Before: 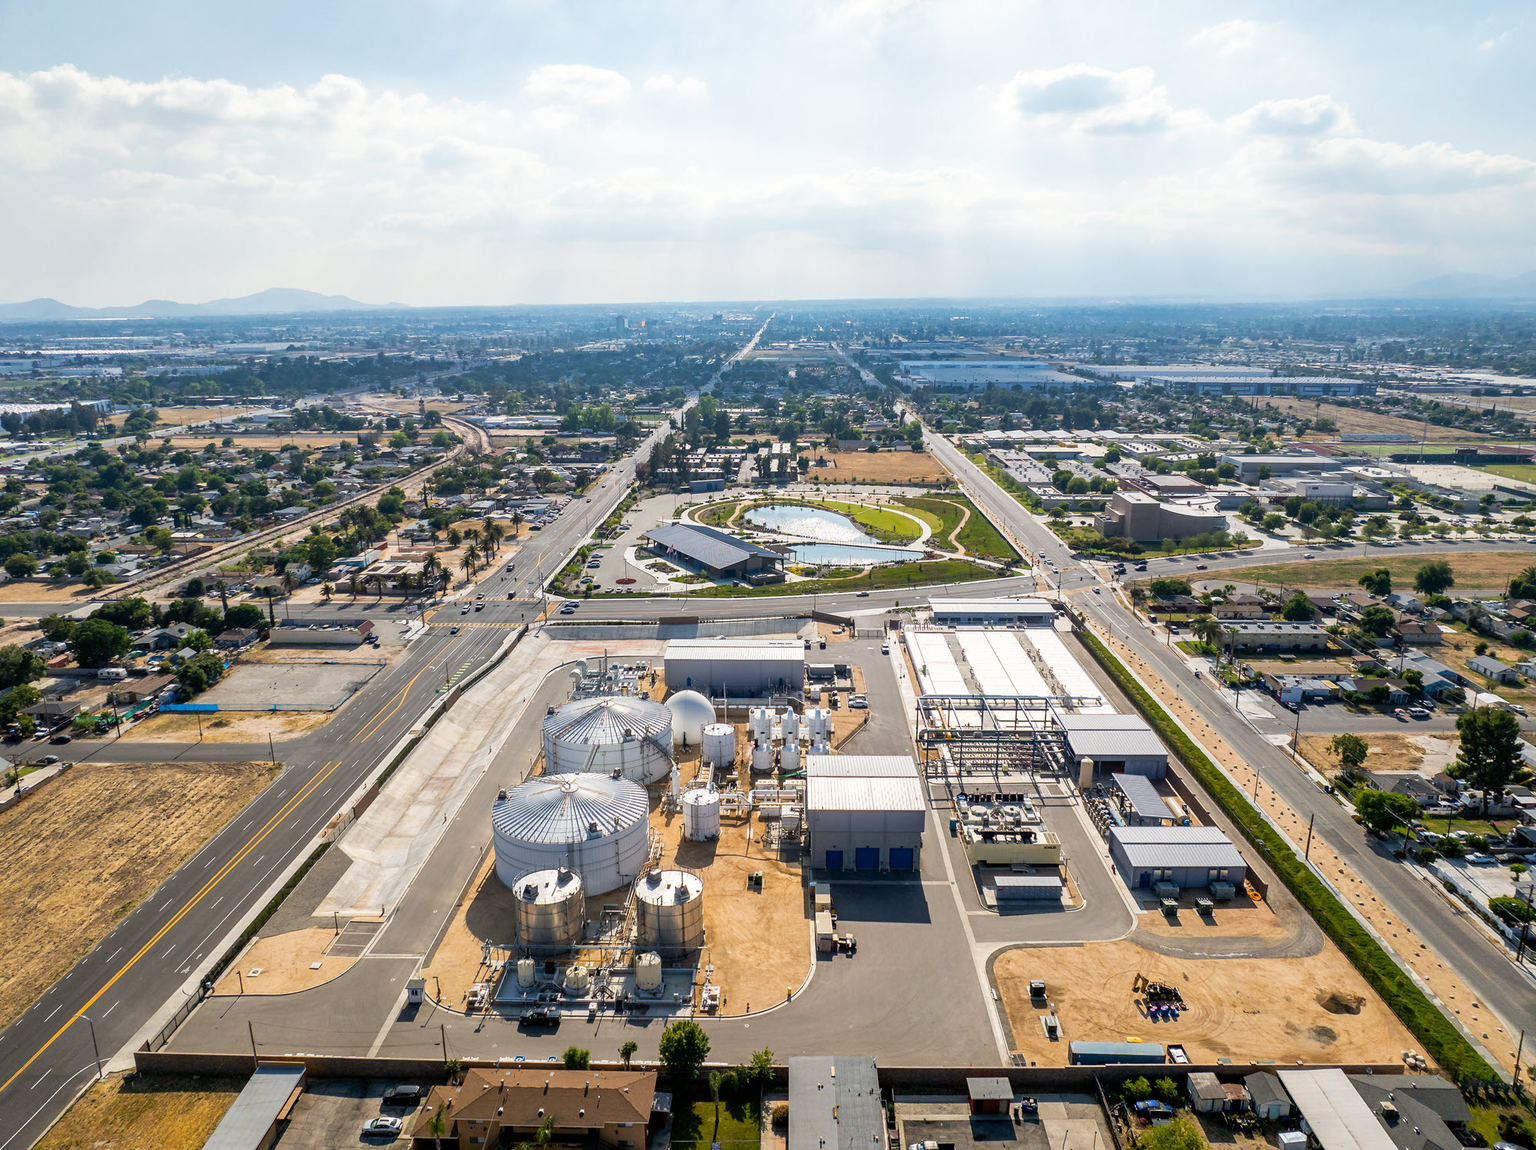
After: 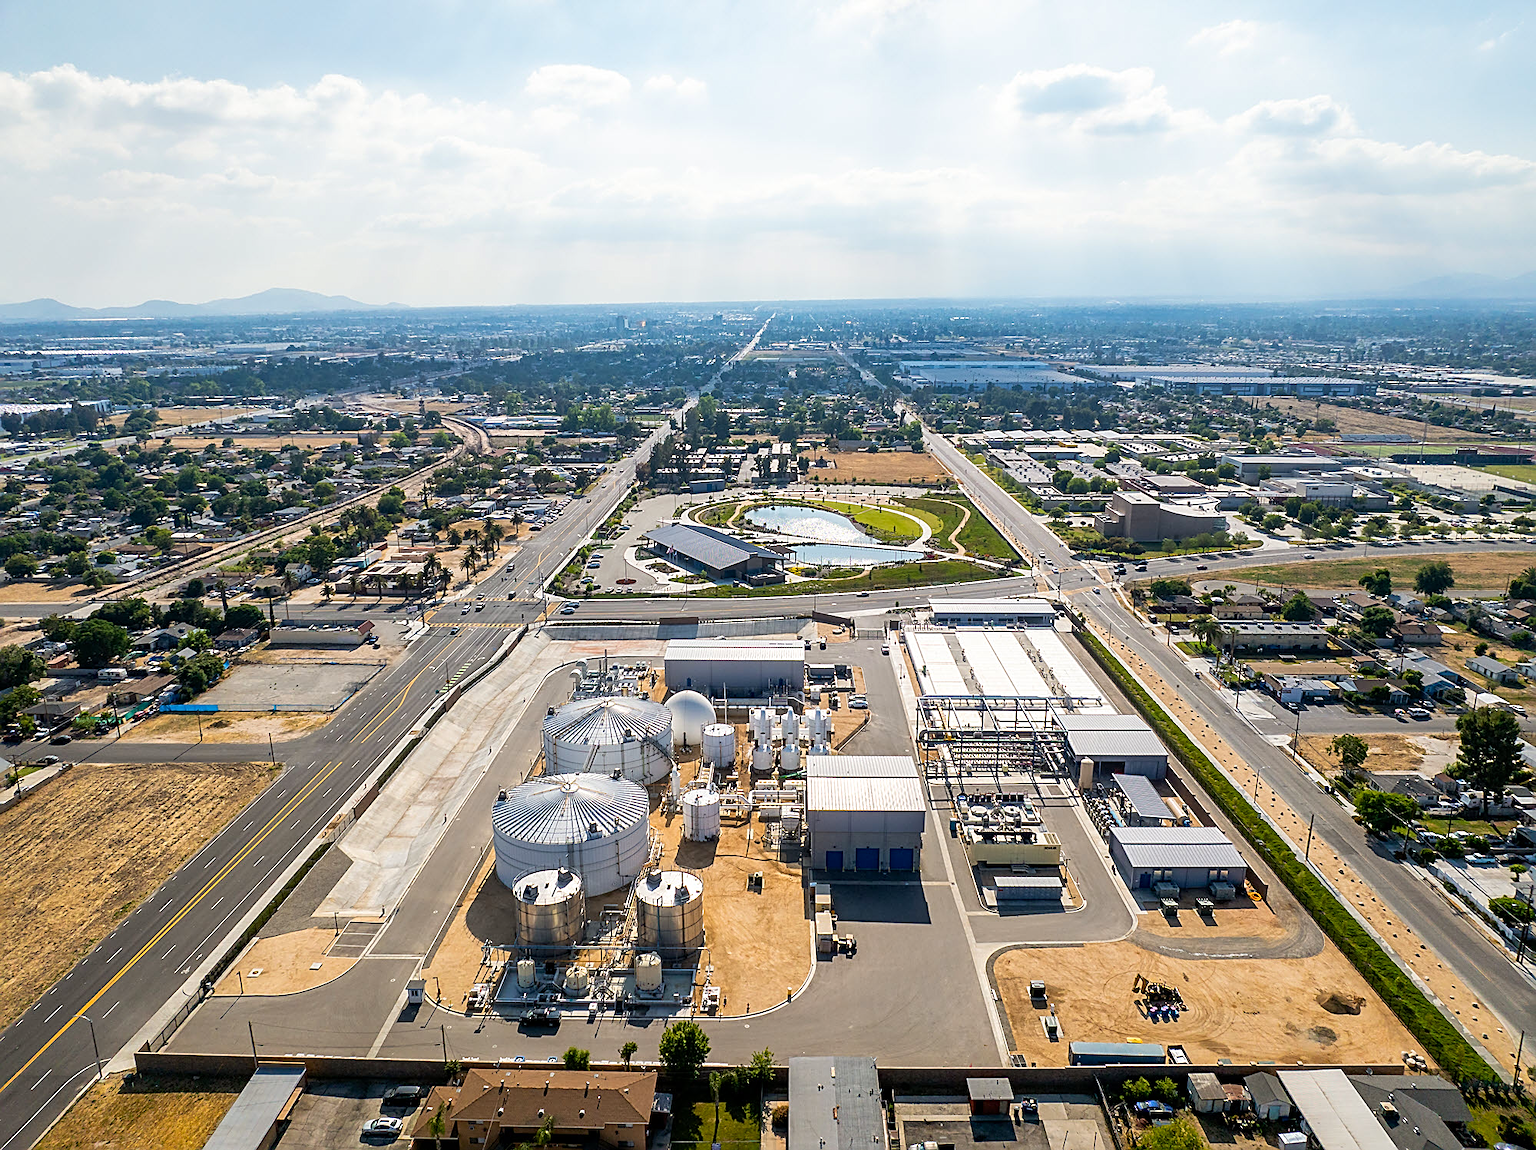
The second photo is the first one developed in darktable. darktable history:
sharpen: amount 0.75
contrast brightness saturation: contrast 0.039, saturation 0.075
